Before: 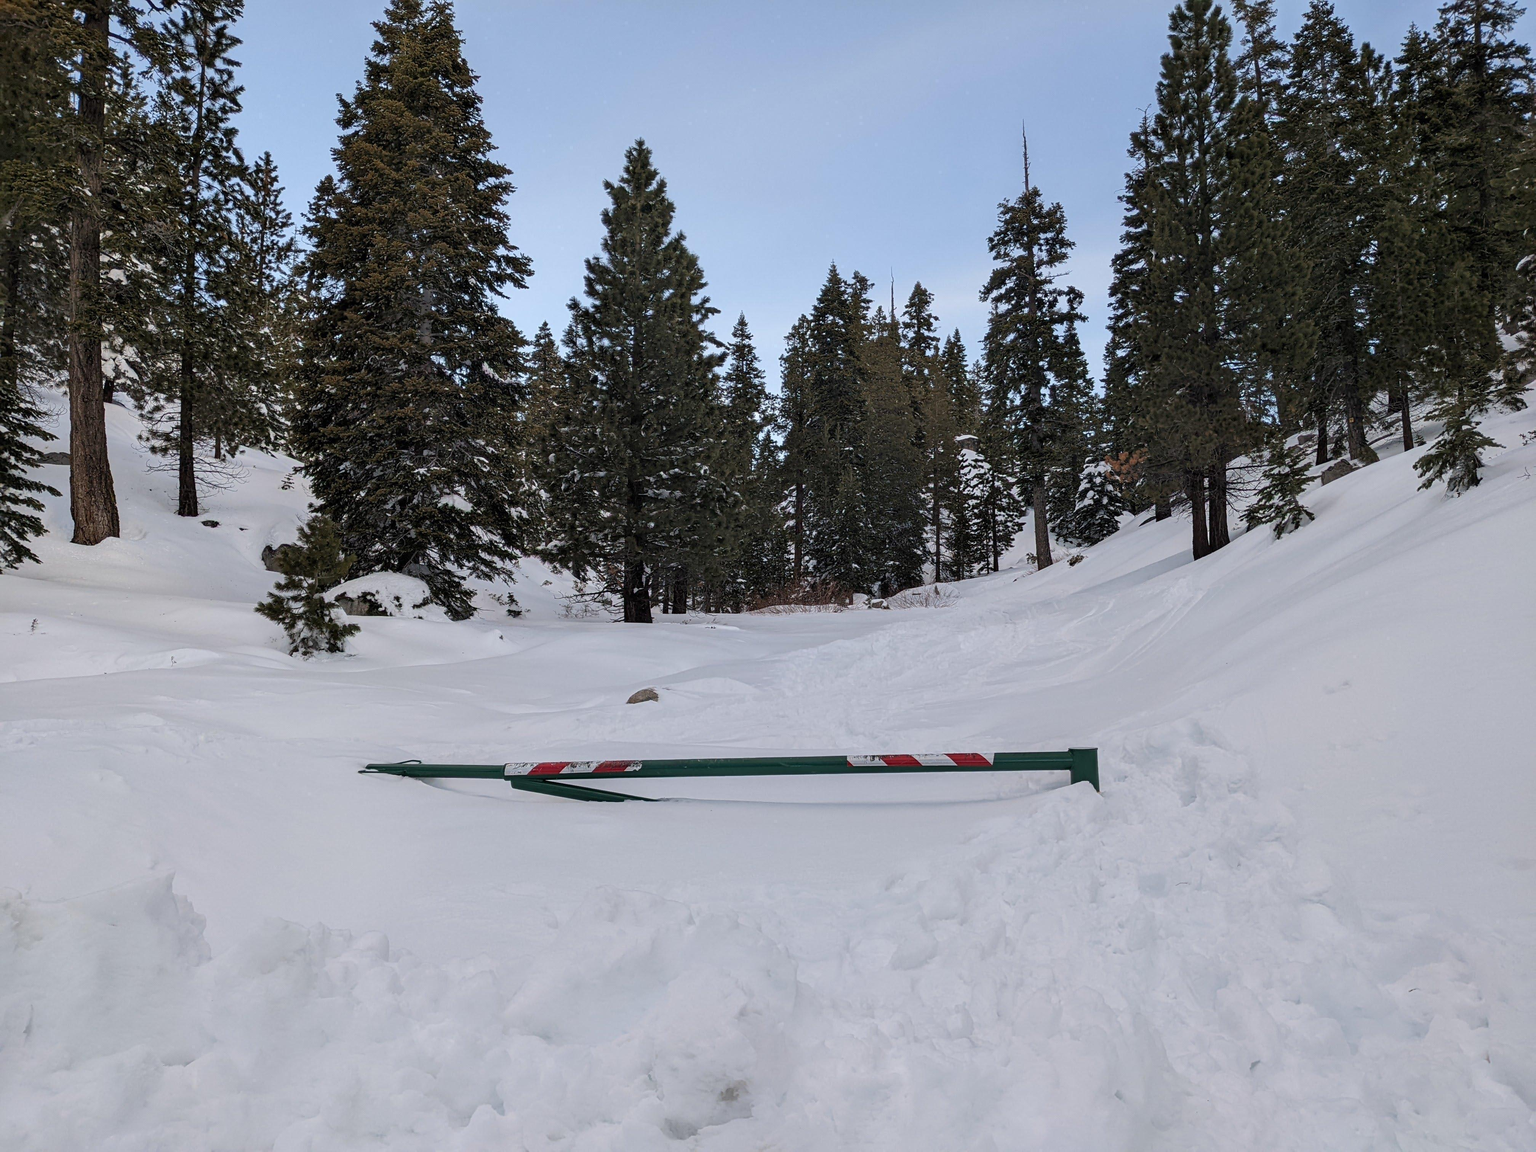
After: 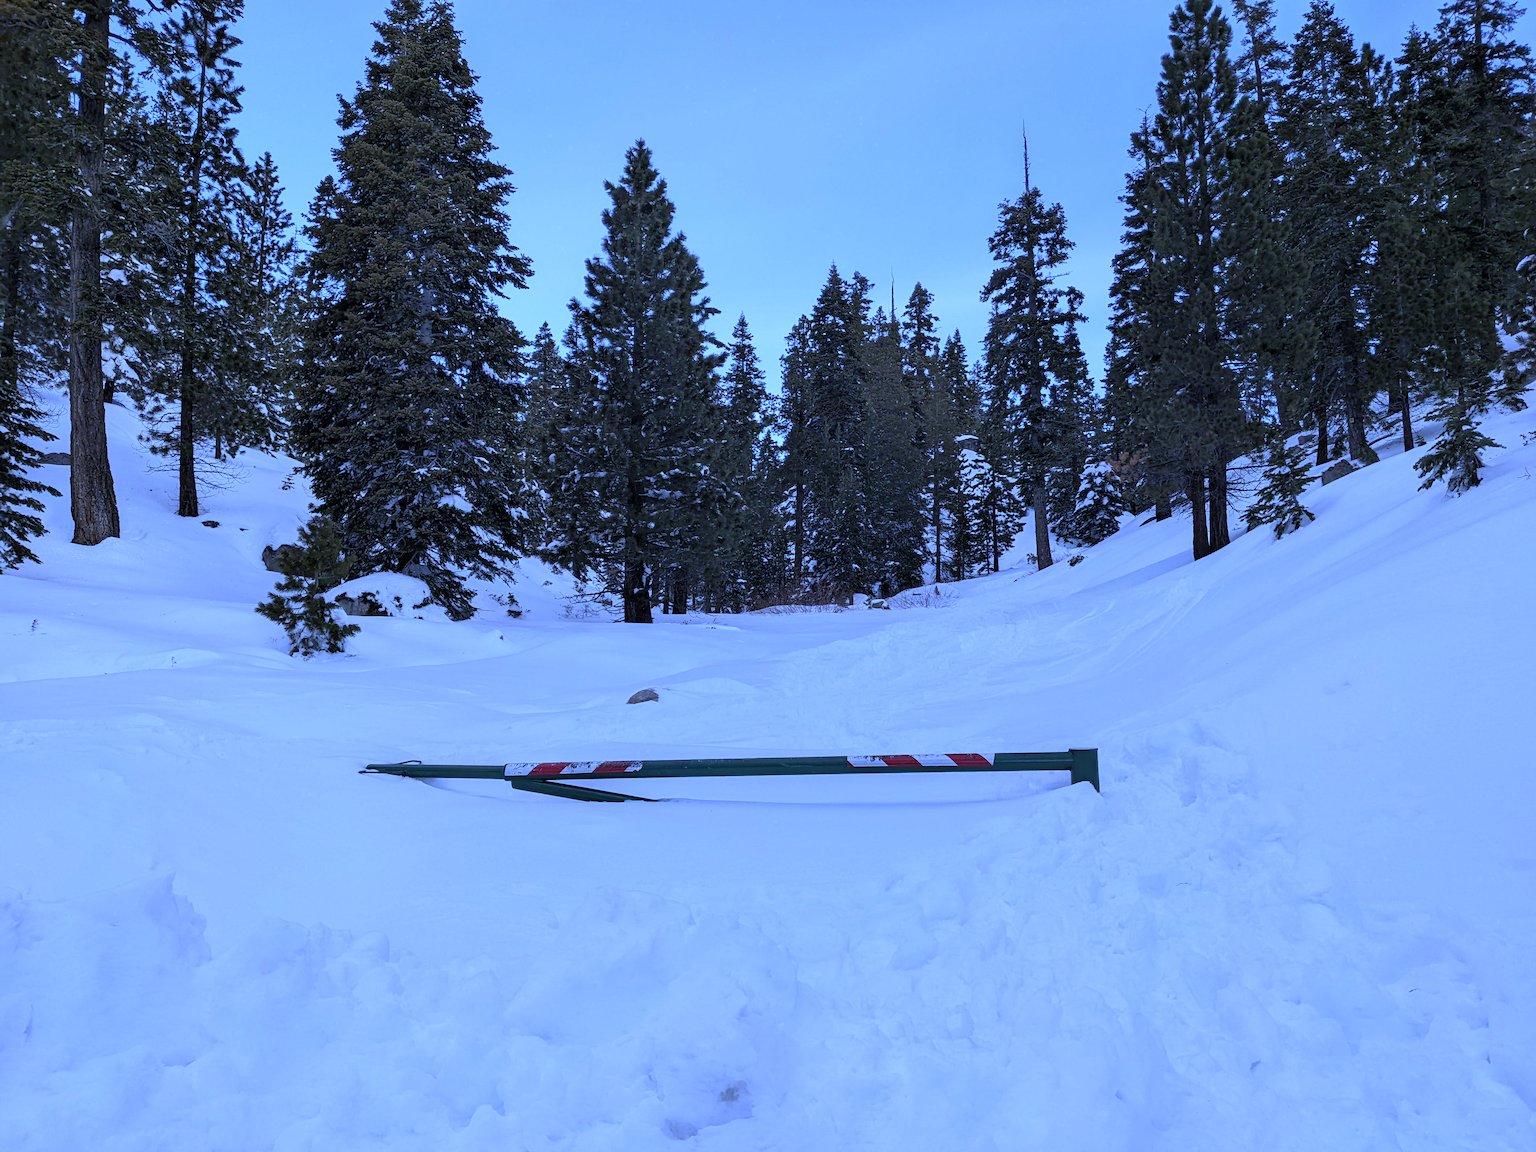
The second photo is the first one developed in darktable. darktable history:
white balance: red 0.766, blue 1.537
tone equalizer: on, module defaults
